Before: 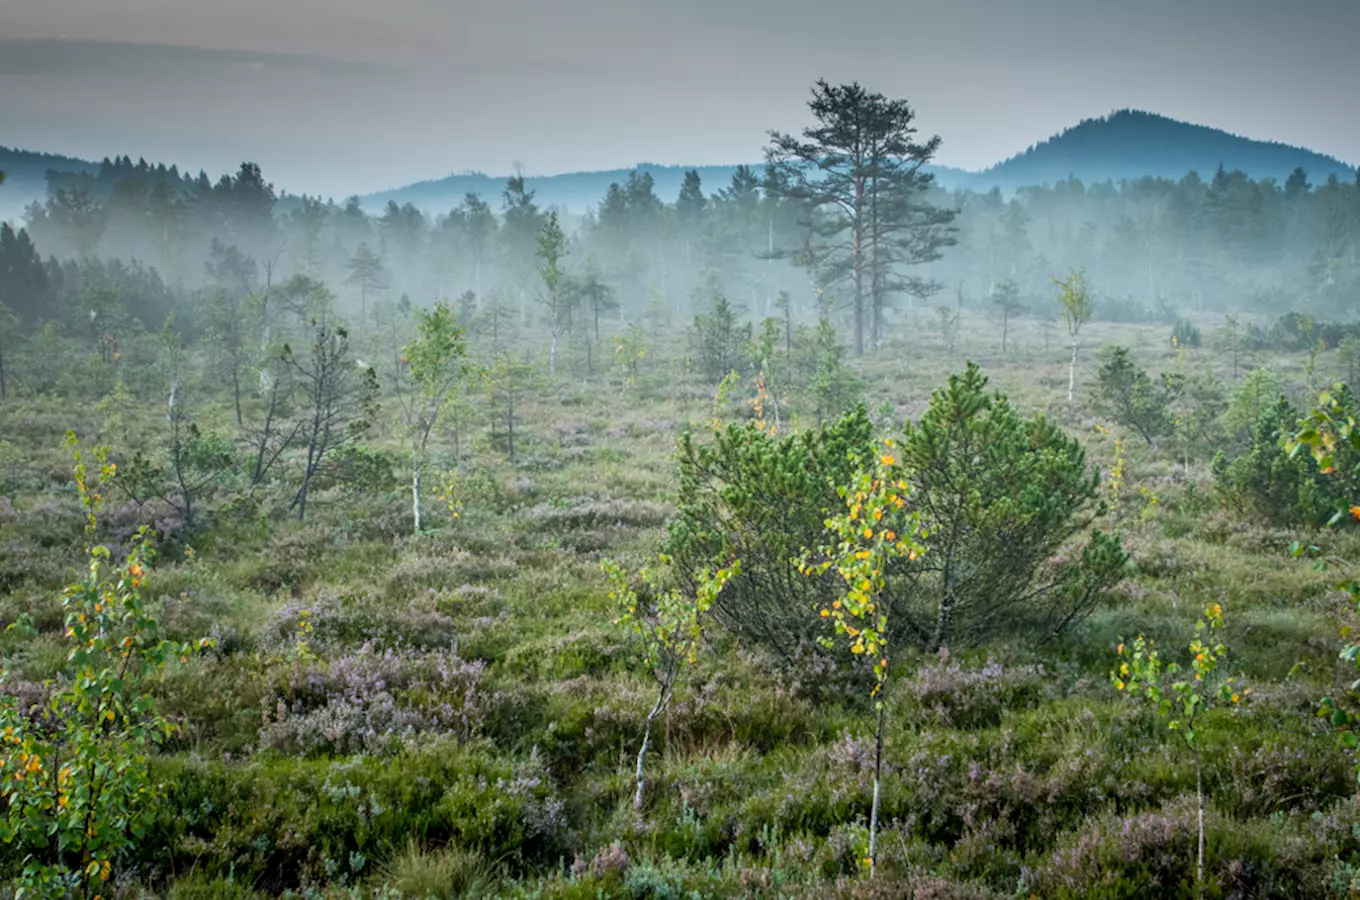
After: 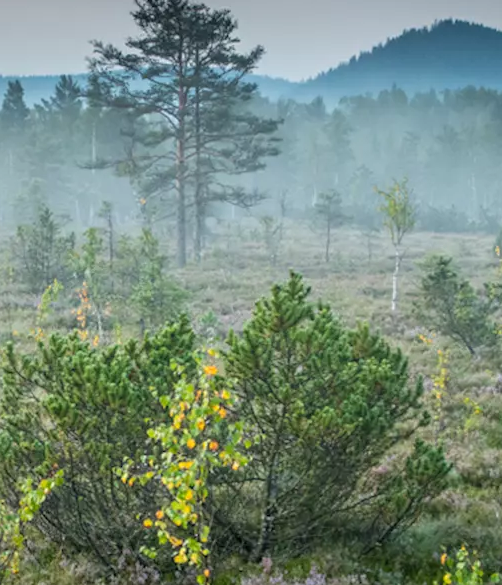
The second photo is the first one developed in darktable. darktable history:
crop and rotate: left 49.82%, top 10.091%, right 13.238%, bottom 24.818%
